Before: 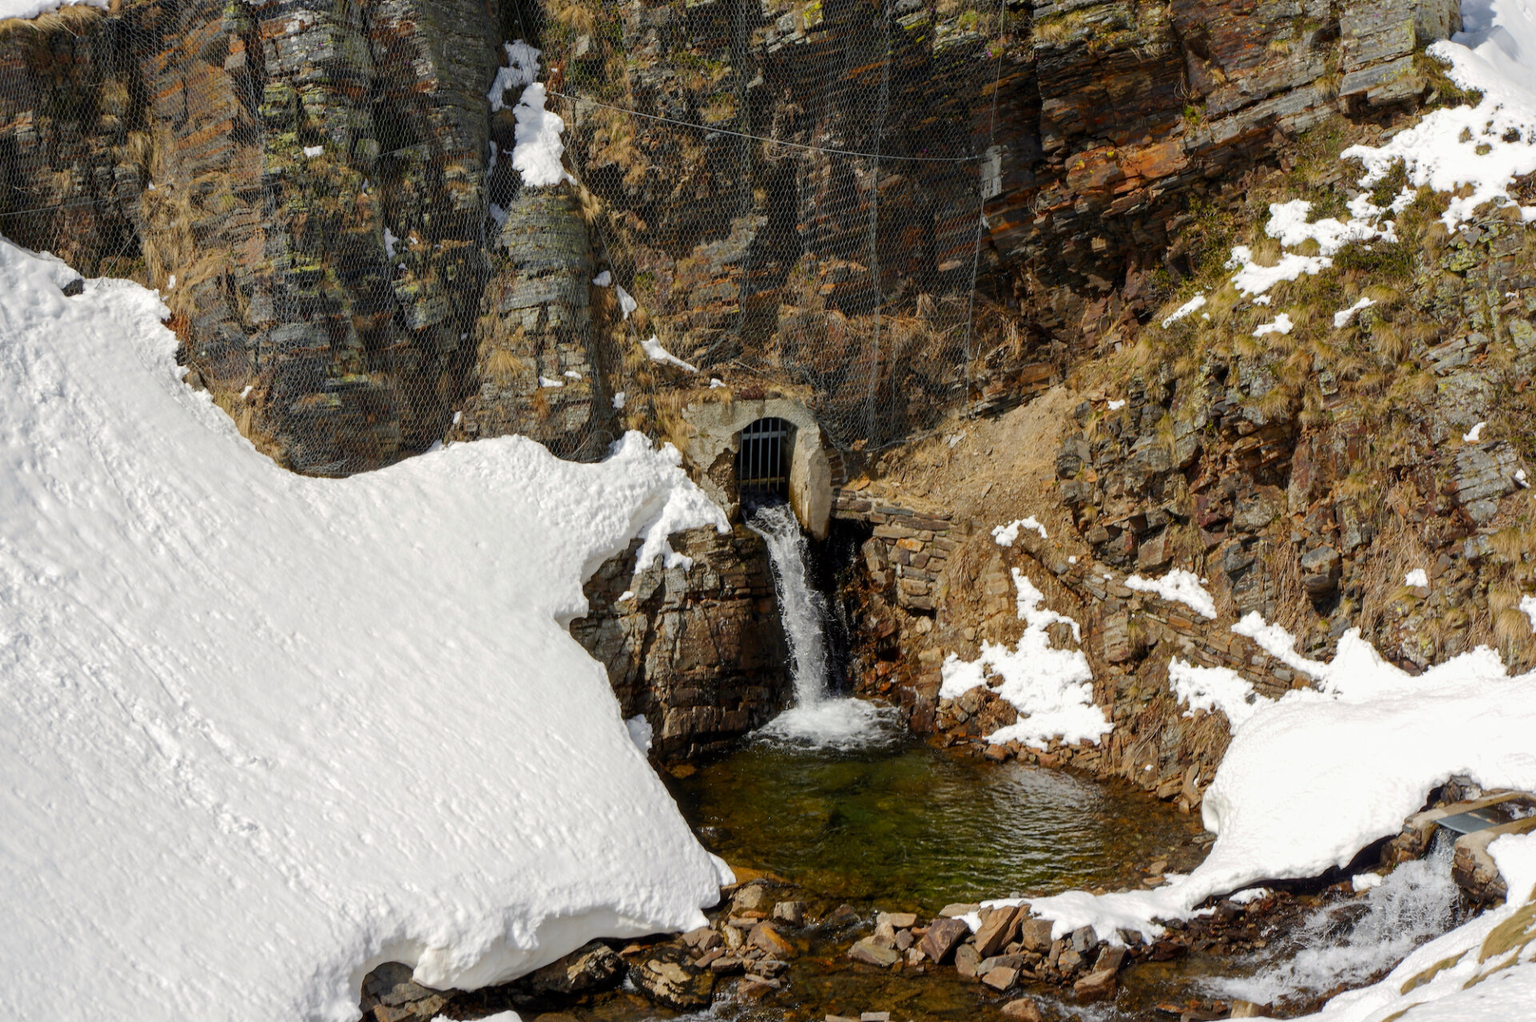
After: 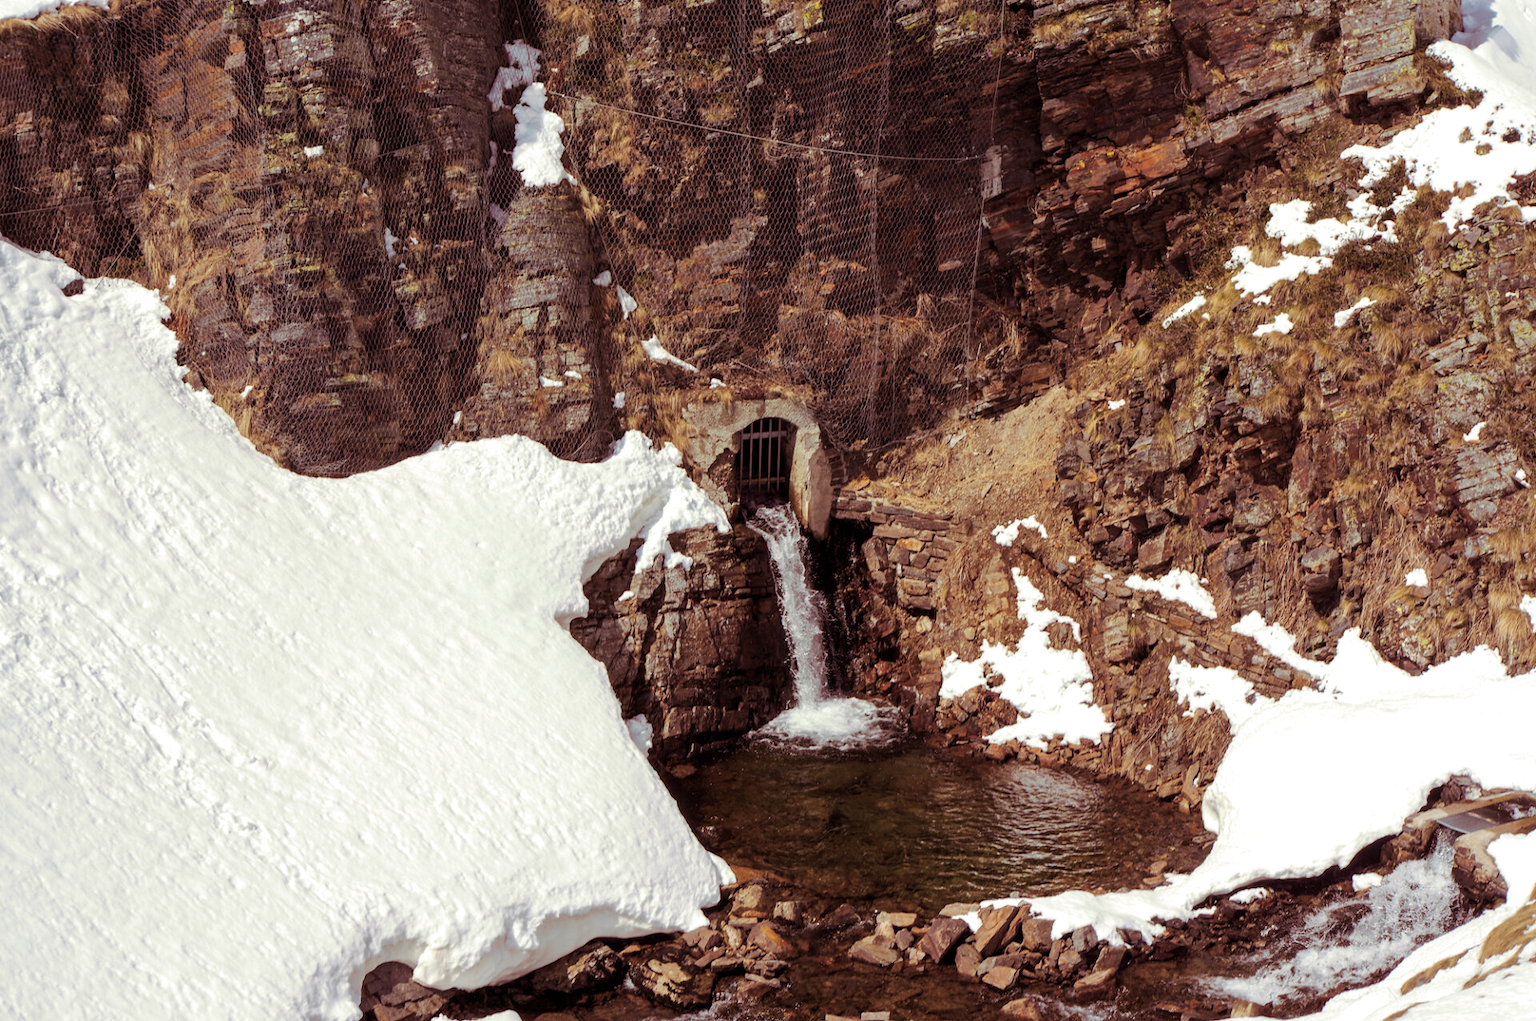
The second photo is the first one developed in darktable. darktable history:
exposure: exposure 0.217 EV, compensate highlight preservation false
split-toning: on, module defaults
